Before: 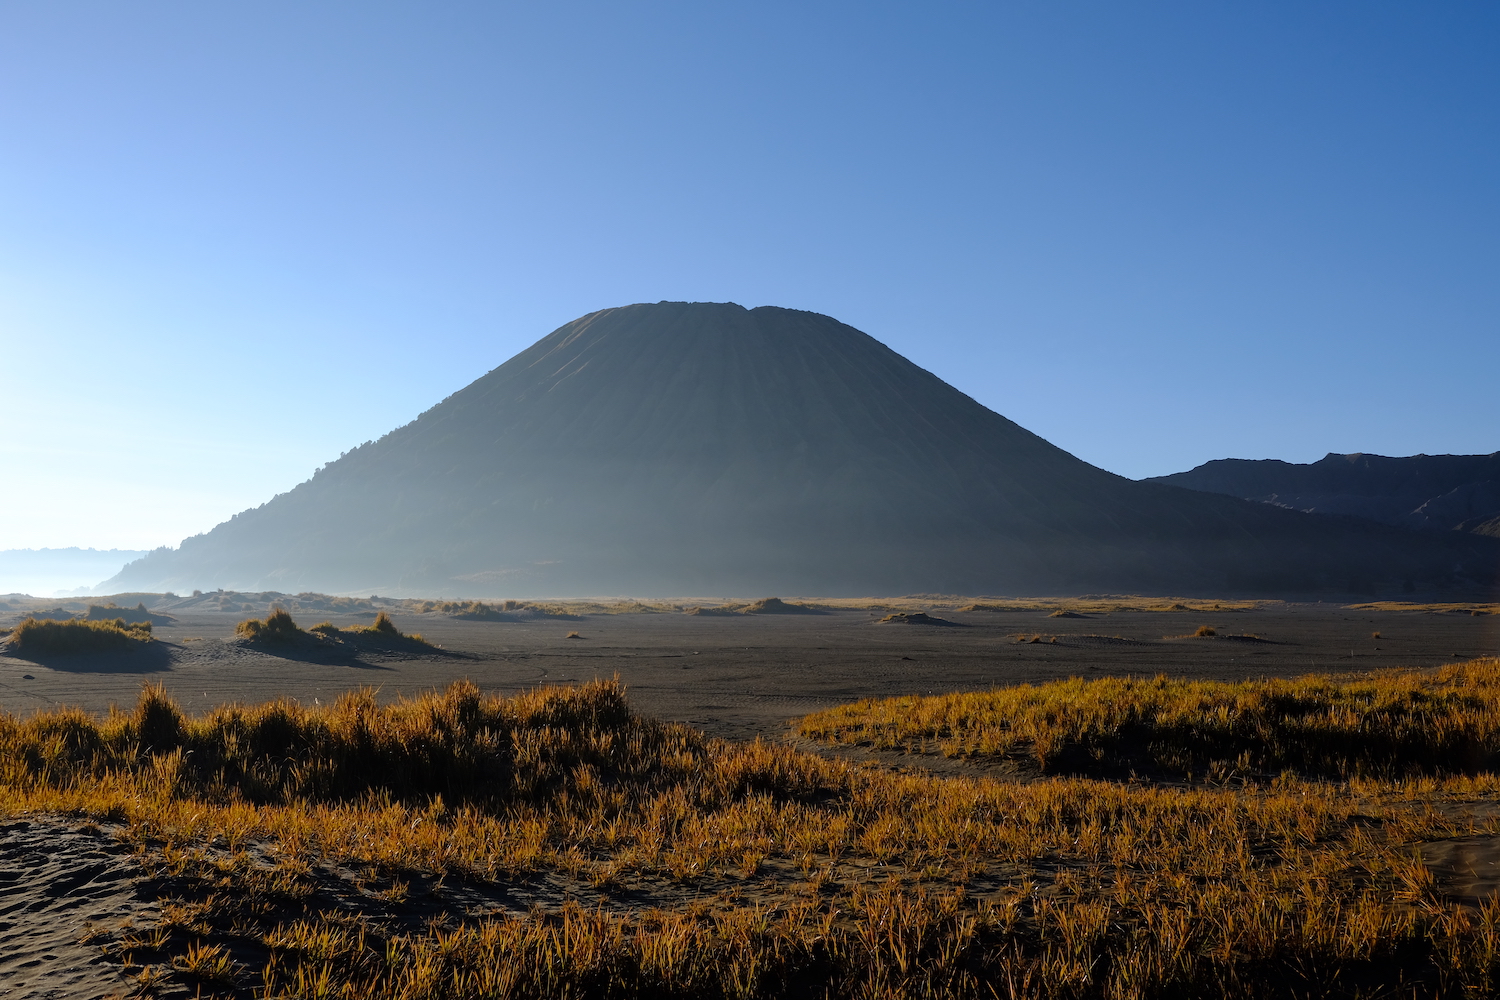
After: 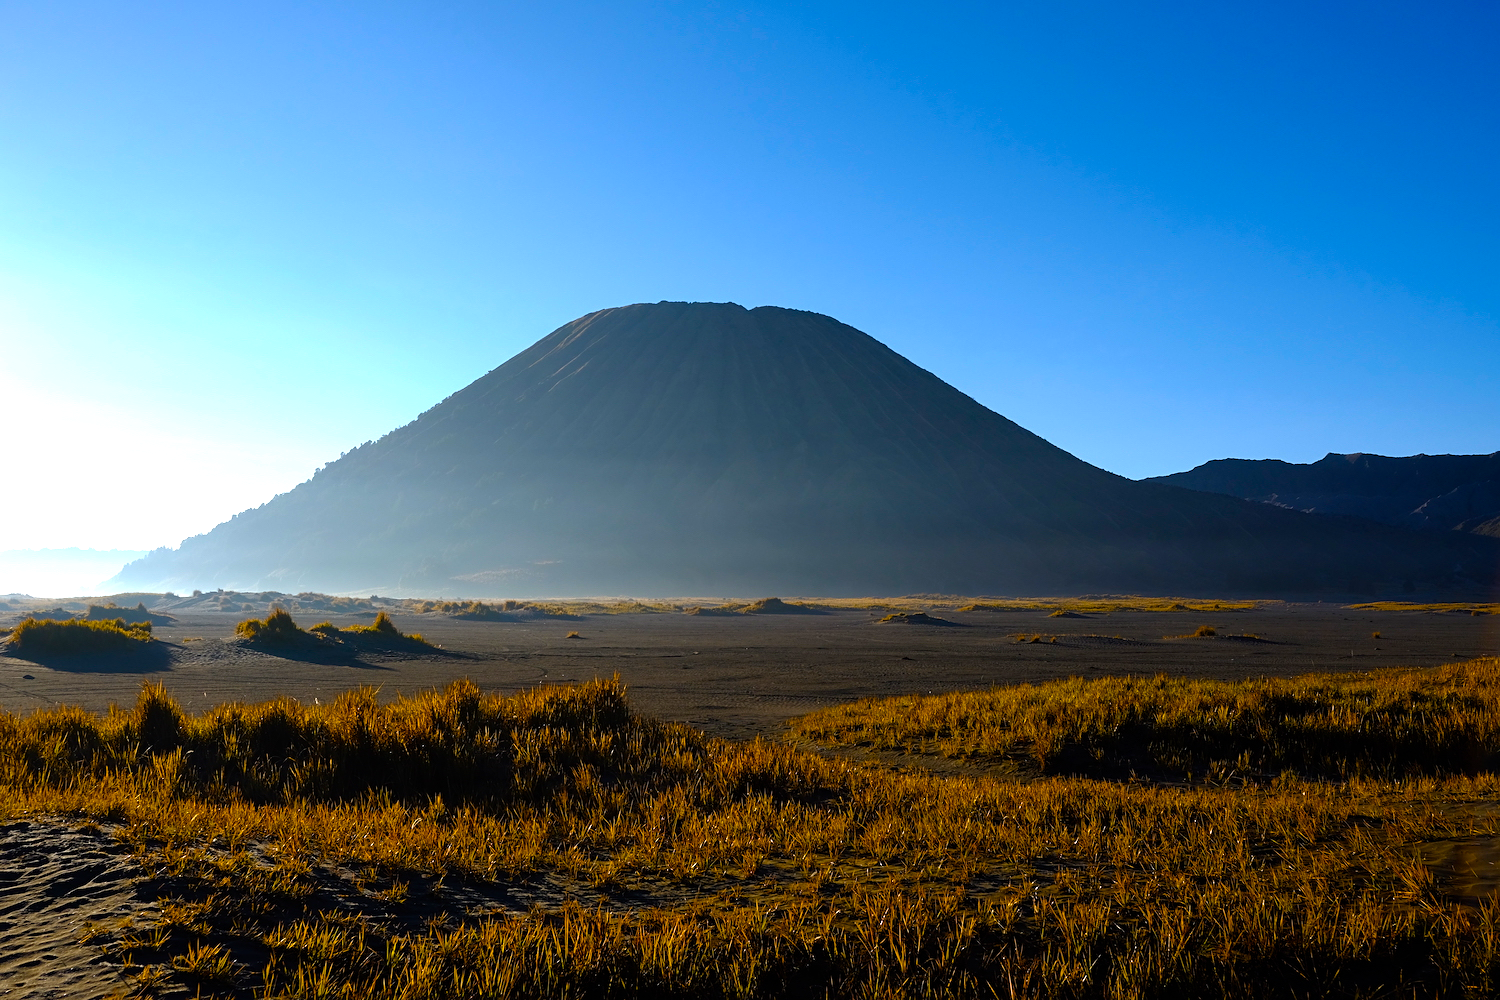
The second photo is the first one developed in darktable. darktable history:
sharpen: amount 0.2
color balance rgb: linear chroma grading › global chroma 9%, perceptual saturation grading › global saturation 36%, perceptual saturation grading › shadows 35%, perceptual brilliance grading › global brilliance 15%, perceptual brilliance grading › shadows -35%, global vibrance 15%
